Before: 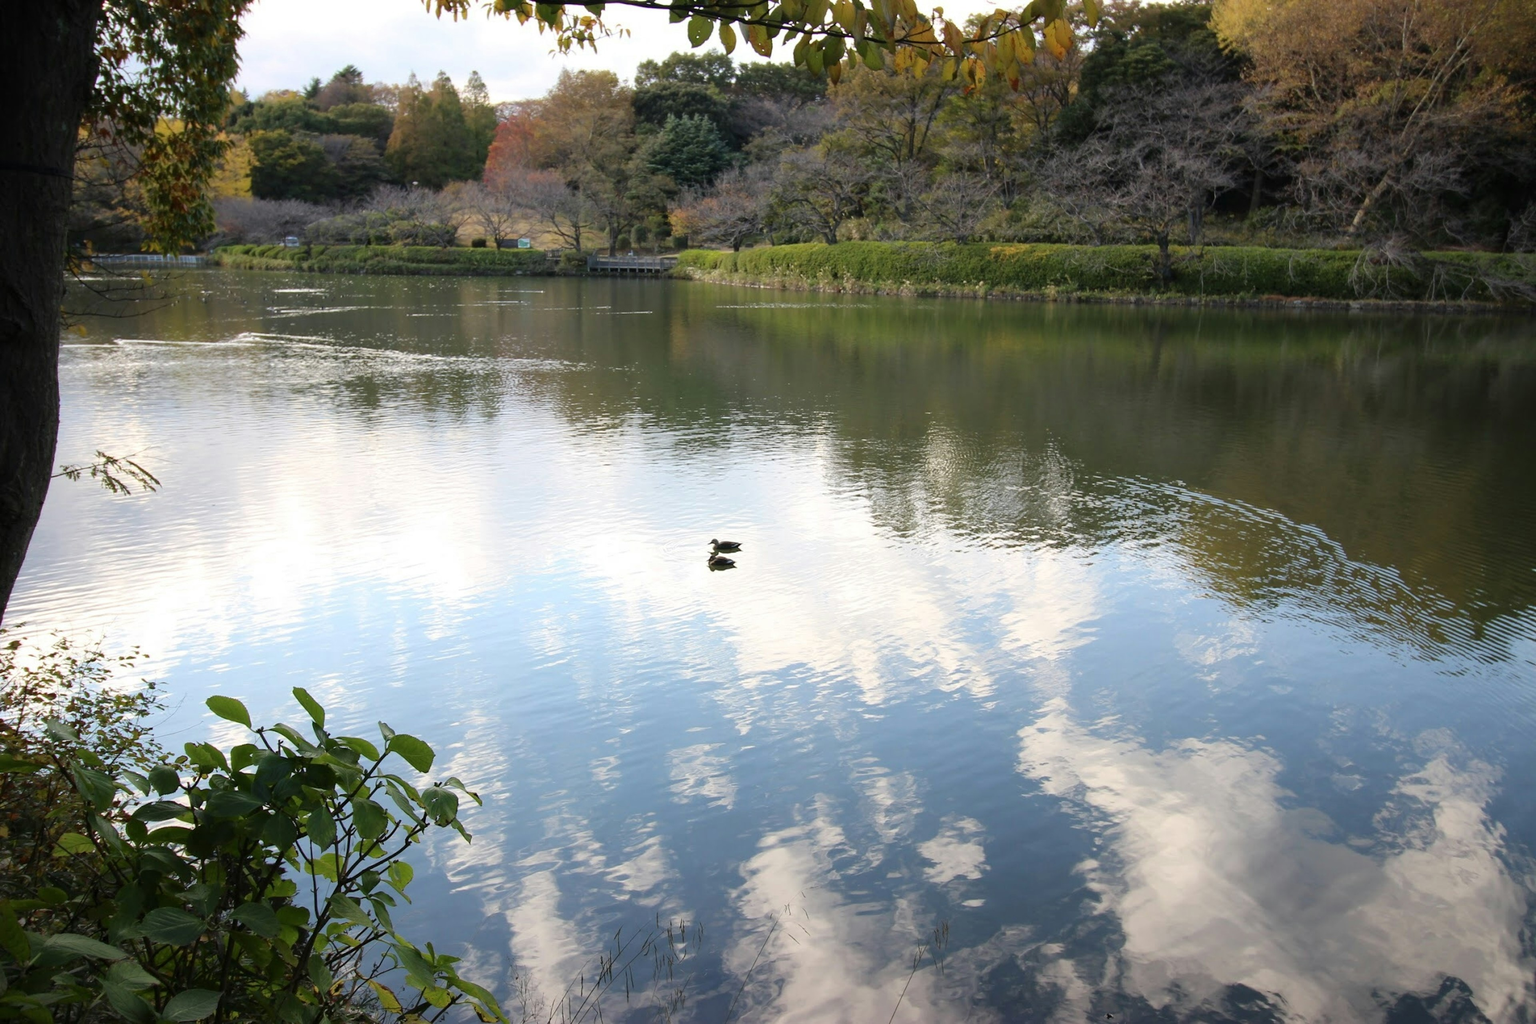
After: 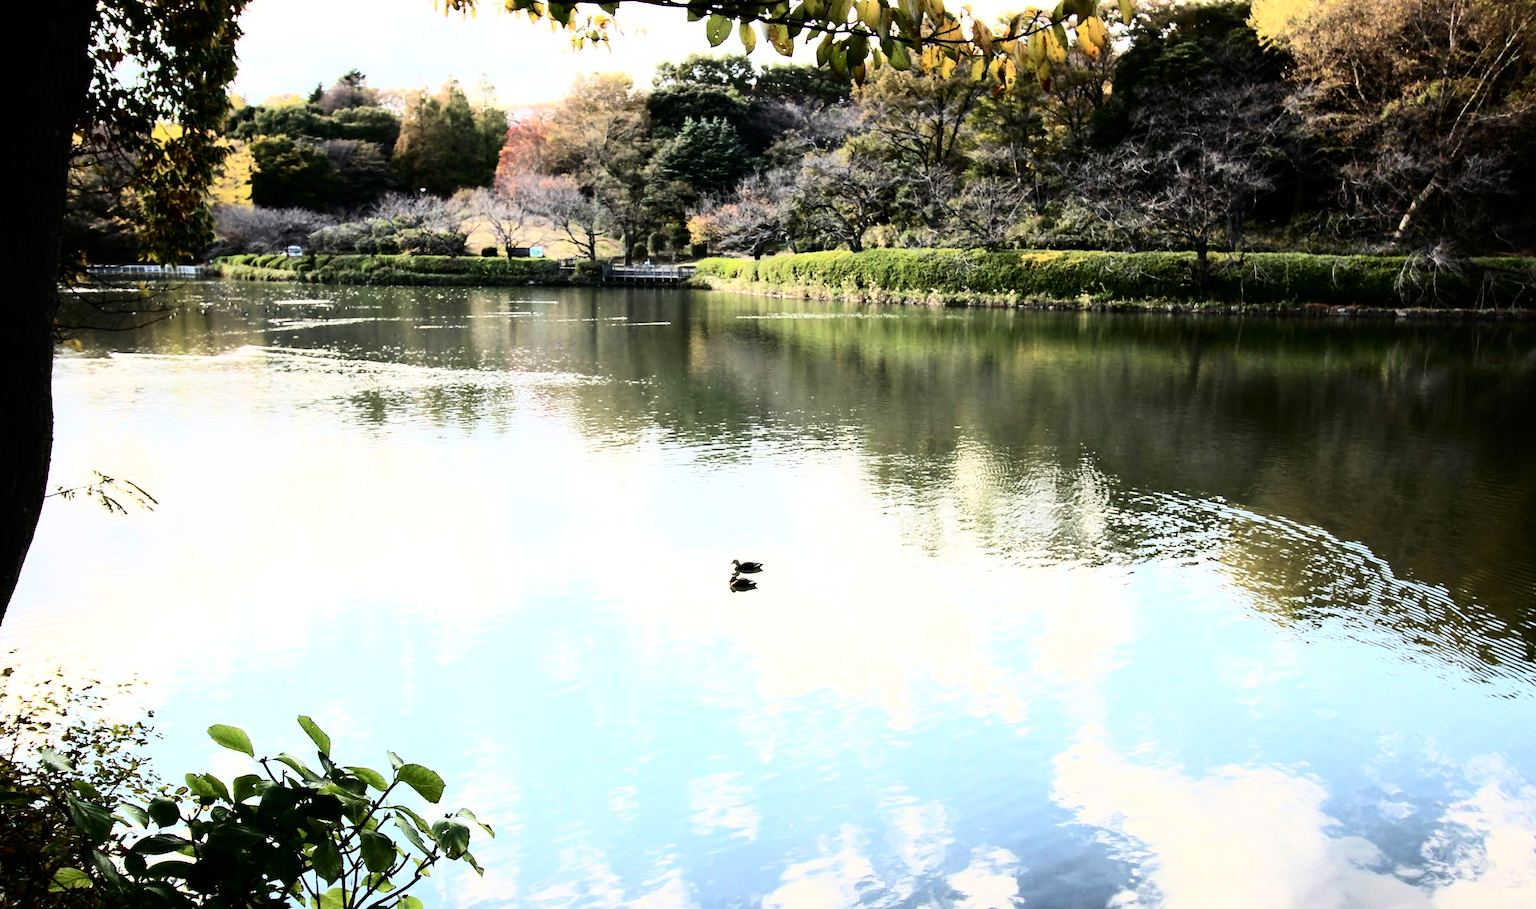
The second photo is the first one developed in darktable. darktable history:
crop and rotate: angle 0.2°, left 0.275%, right 3.127%, bottom 14.18%
rgb curve: curves: ch0 [(0, 0) (0.21, 0.15) (0.24, 0.21) (0.5, 0.75) (0.75, 0.96) (0.89, 0.99) (1, 1)]; ch1 [(0, 0.02) (0.21, 0.13) (0.25, 0.2) (0.5, 0.67) (0.75, 0.9) (0.89, 0.97) (1, 1)]; ch2 [(0, 0.02) (0.21, 0.13) (0.25, 0.2) (0.5, 0.67) (0.75, 0.9) (0.89, 0.97) (1, 1)], compensate middle gray true
contrast brightness saturation: contrast 0.28
